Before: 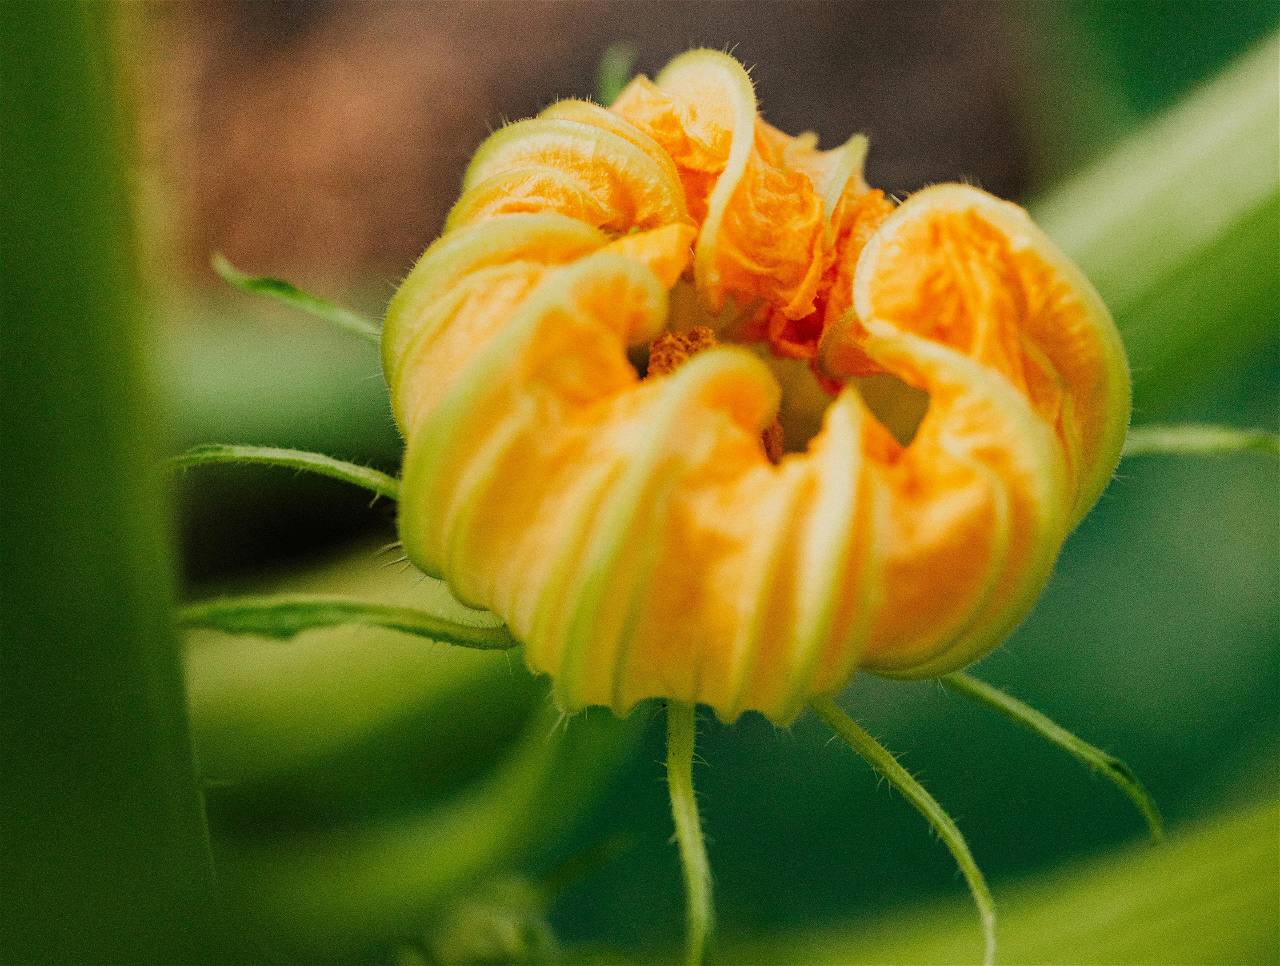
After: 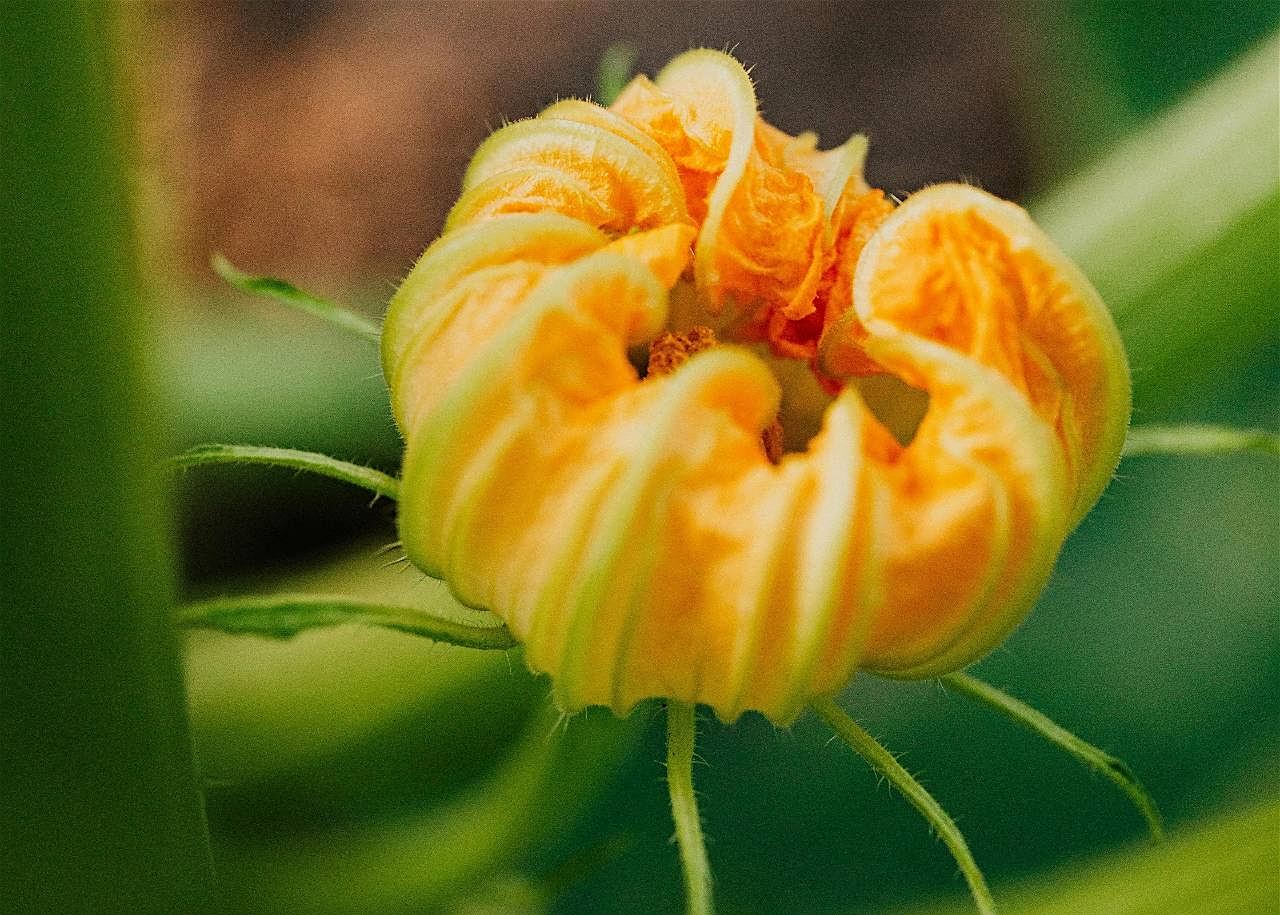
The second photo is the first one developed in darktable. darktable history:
crop and rotate: top 0.006%, bottom 5.241%
sharpen: on, module defaults
